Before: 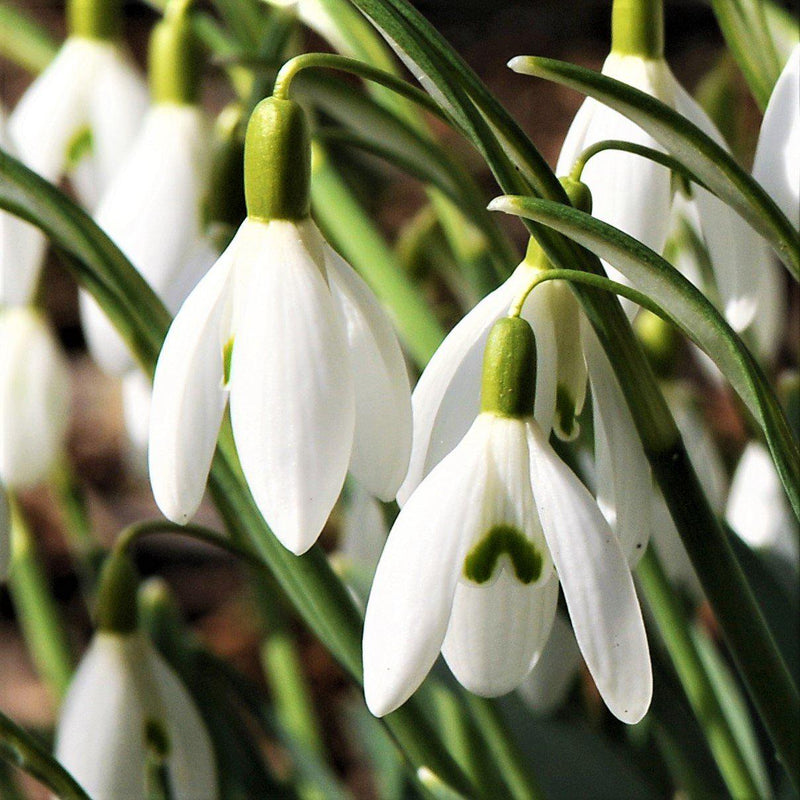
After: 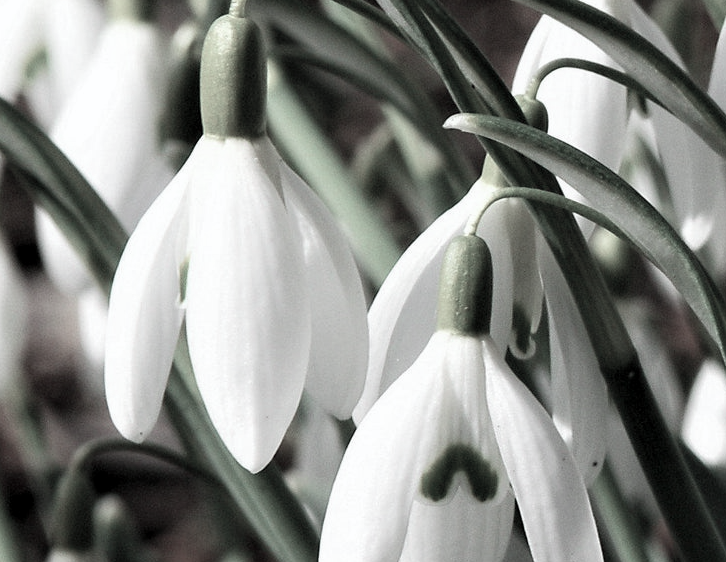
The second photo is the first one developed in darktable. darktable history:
exposure: black level correction 0.001, compensate highlight preservation false
color contrast: green-magenta contrast 0.3, blue-yellow contrast 0.15
crop: left 5.596%, top 10.314%, right 3.534%, bottom 19.395%
white balance: red 0.982, blue 1.018
